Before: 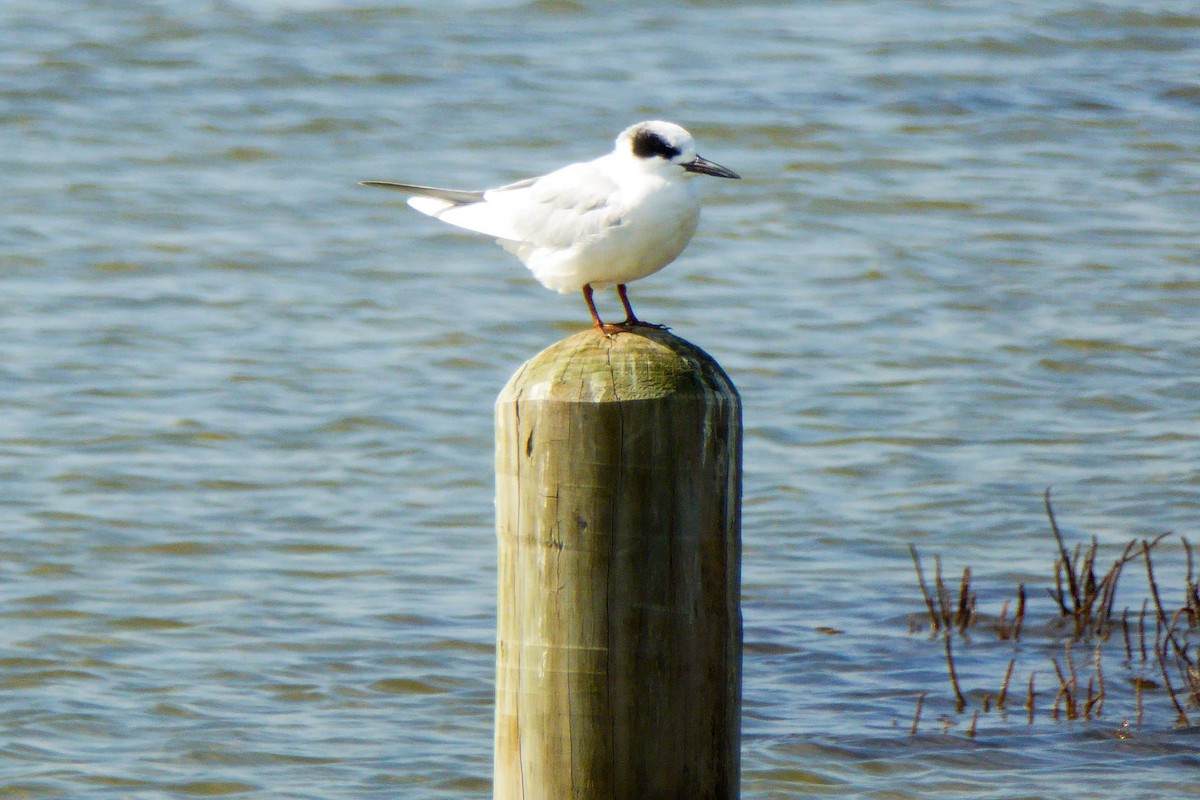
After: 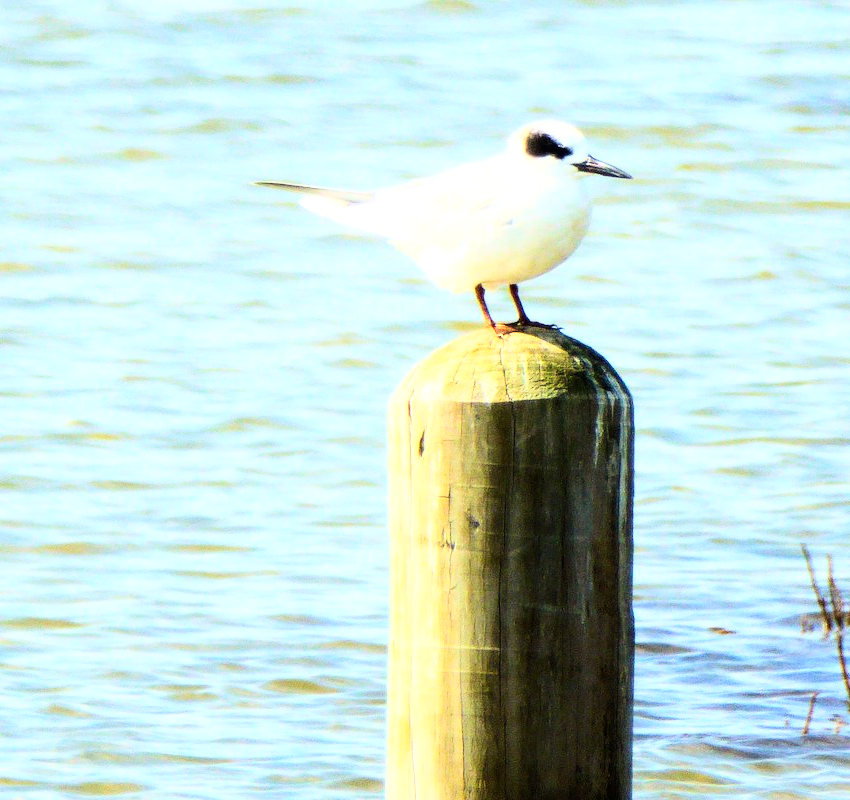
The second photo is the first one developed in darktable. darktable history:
exposure: exposure 0.408 EV, compensate highlight preservation false
base curve: curves: ch0 [(0, 0) (0.007, 0.004) (0.027, 0.03) (0.046, 0.07) (0.207, 0.54) (0.442, 0.872) (0.673, 0.972) (1, 1)]
velvia: strength 15.29%
crop and rotate: left 9.031%, right 20.097%
